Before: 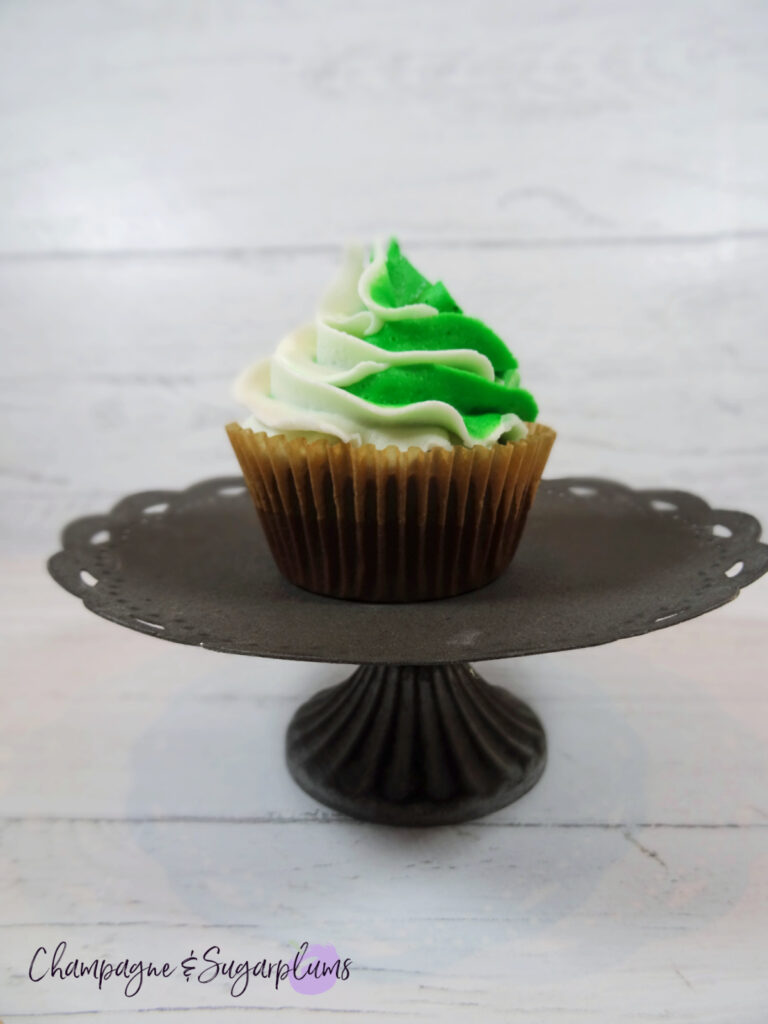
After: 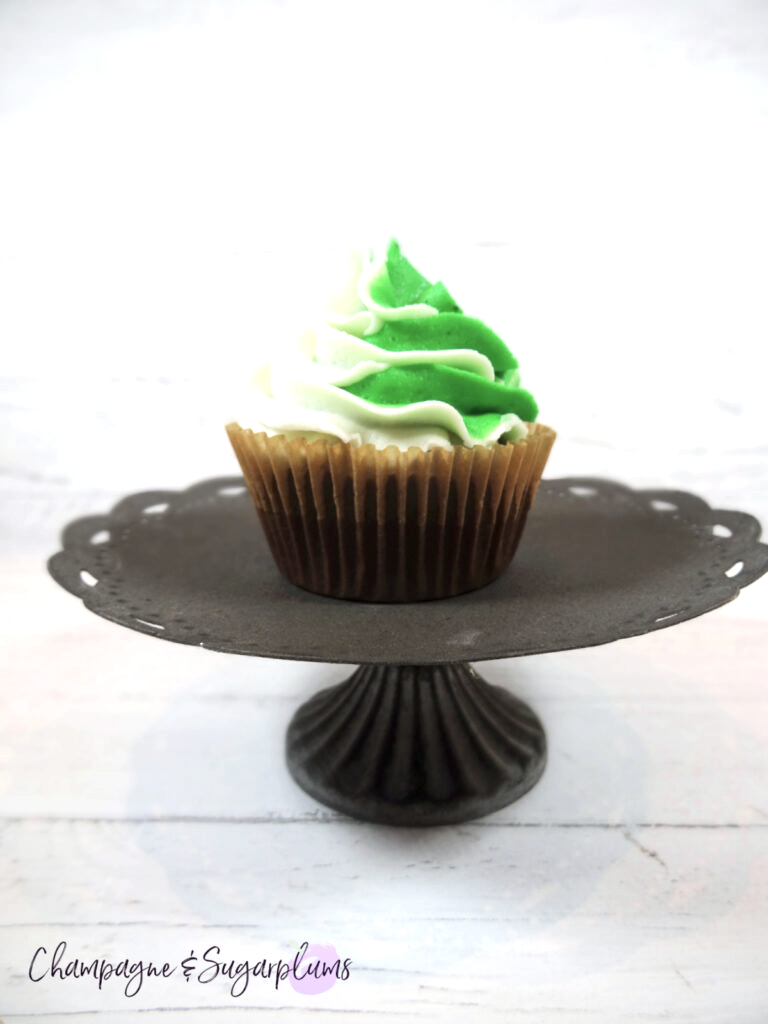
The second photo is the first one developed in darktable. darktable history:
vignetting: fall-off start 97.27%, fall-off radius 77.98%, width/height ratio 1.11
color correction: highlights b* -0.022, saturation 0.781
exposure: exposure 0.763 EV, compensate highlight preservation false
